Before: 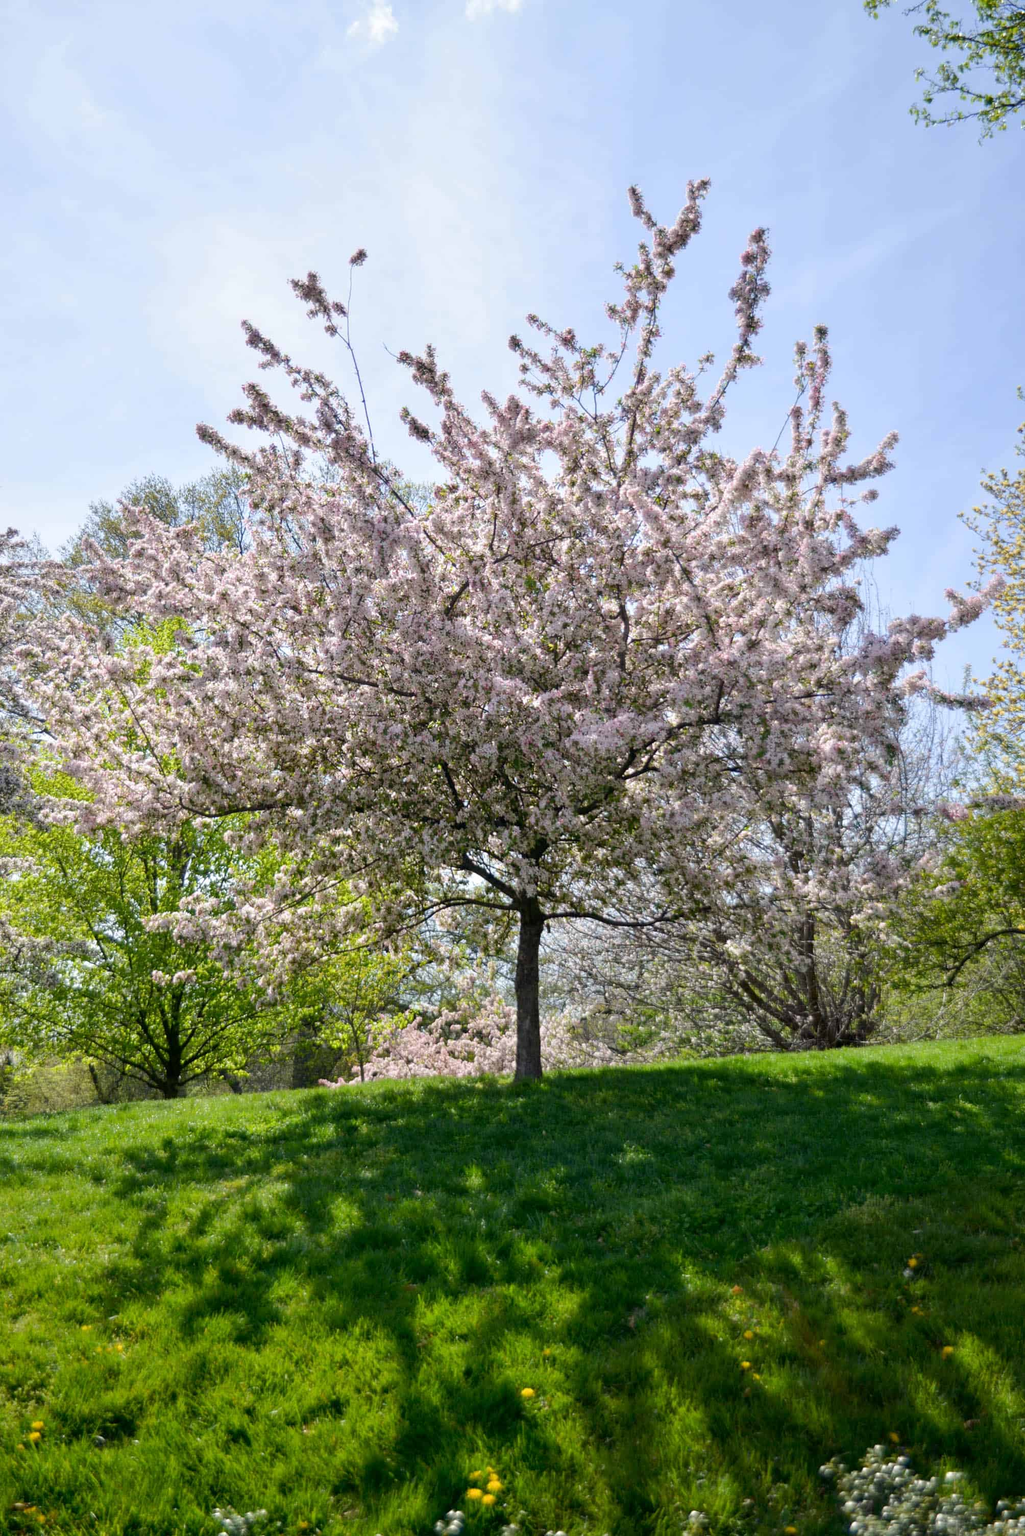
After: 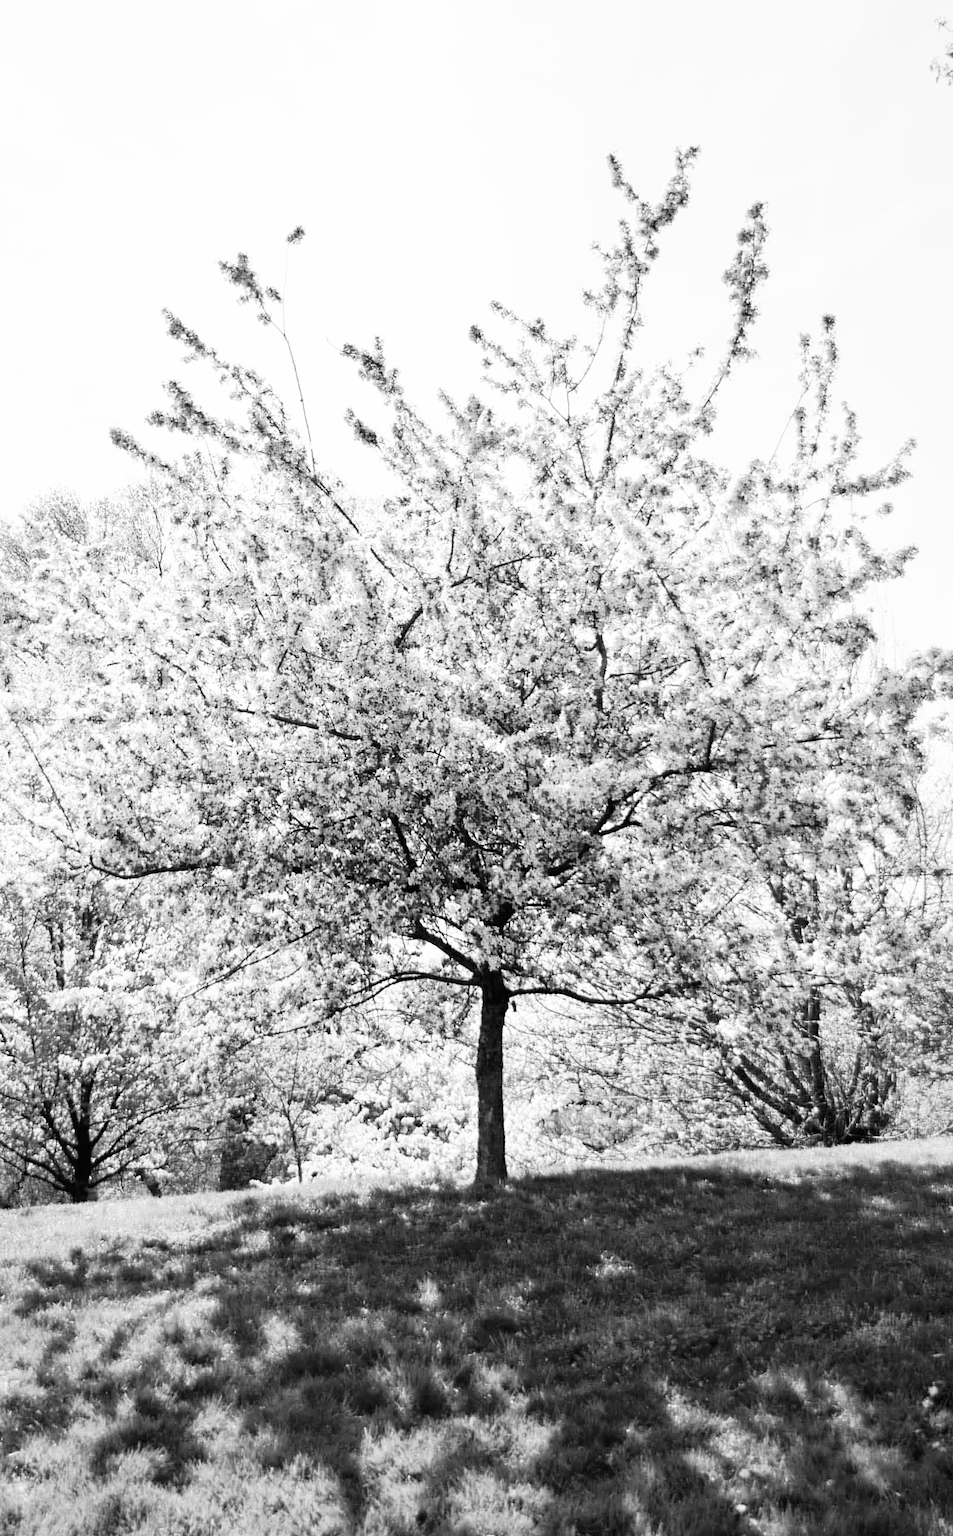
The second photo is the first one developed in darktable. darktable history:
base curve: curves: ch0 [(0, 0) (0.007, 0.004) (0.027, 0.03) (0.046, 0.07) (0.207, 0.54) (0.442, 0.872) (0.673, 0.972) (1, 1)], preserve colors none
velvia: strength 45%
monochrome: on, module defaults
crop: left 9.929%, top 3.475%, right 9.188%, bottom 9.529%
